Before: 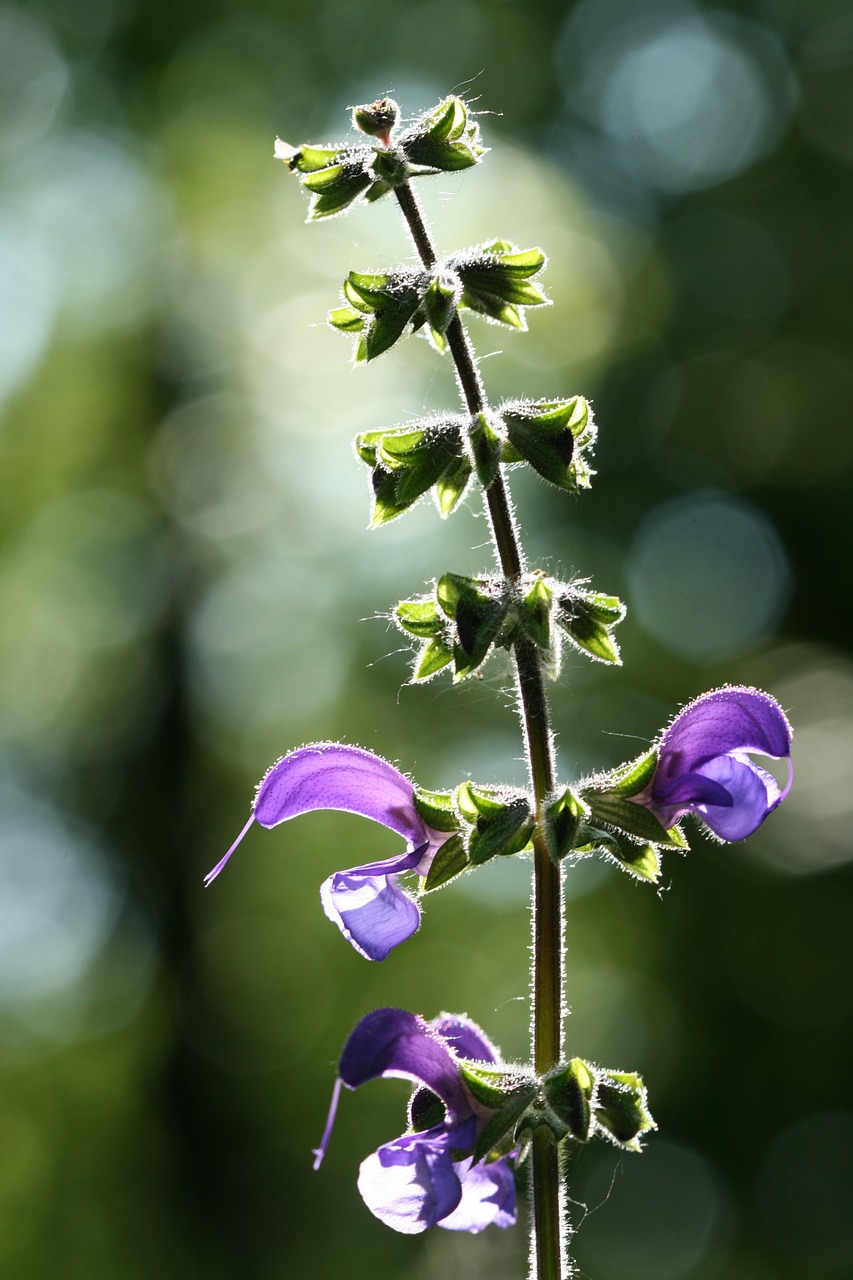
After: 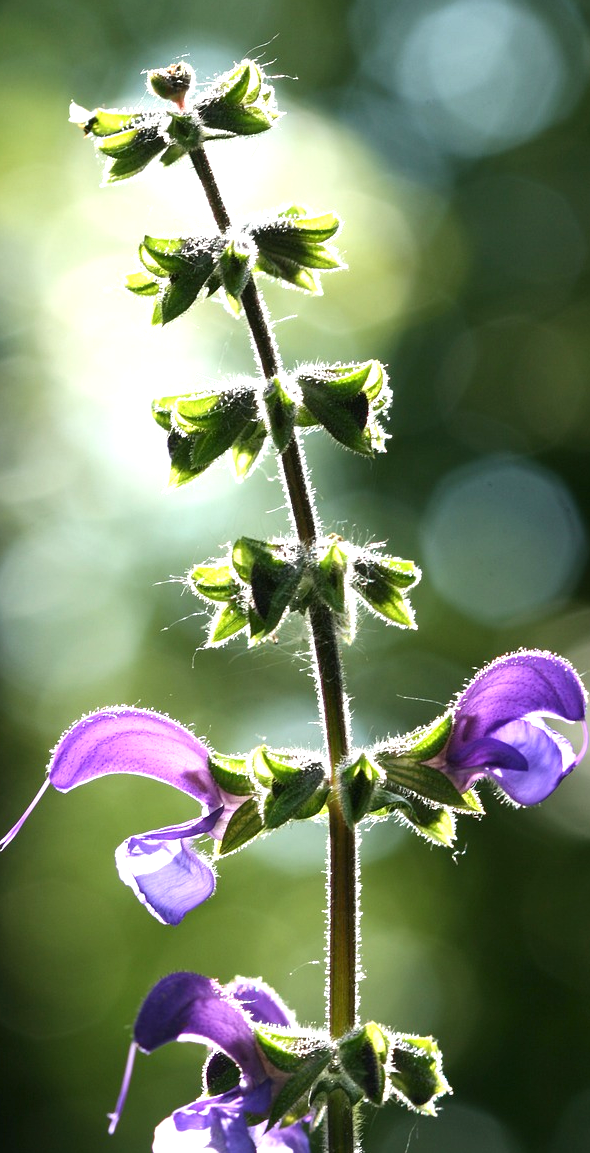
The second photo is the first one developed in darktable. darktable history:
crop and rotate: left 24.102%, top 2.817%, right 6.703%, bottom 7.042%
exposure: exposure 0.691 EV, compensate highlight preservation false
